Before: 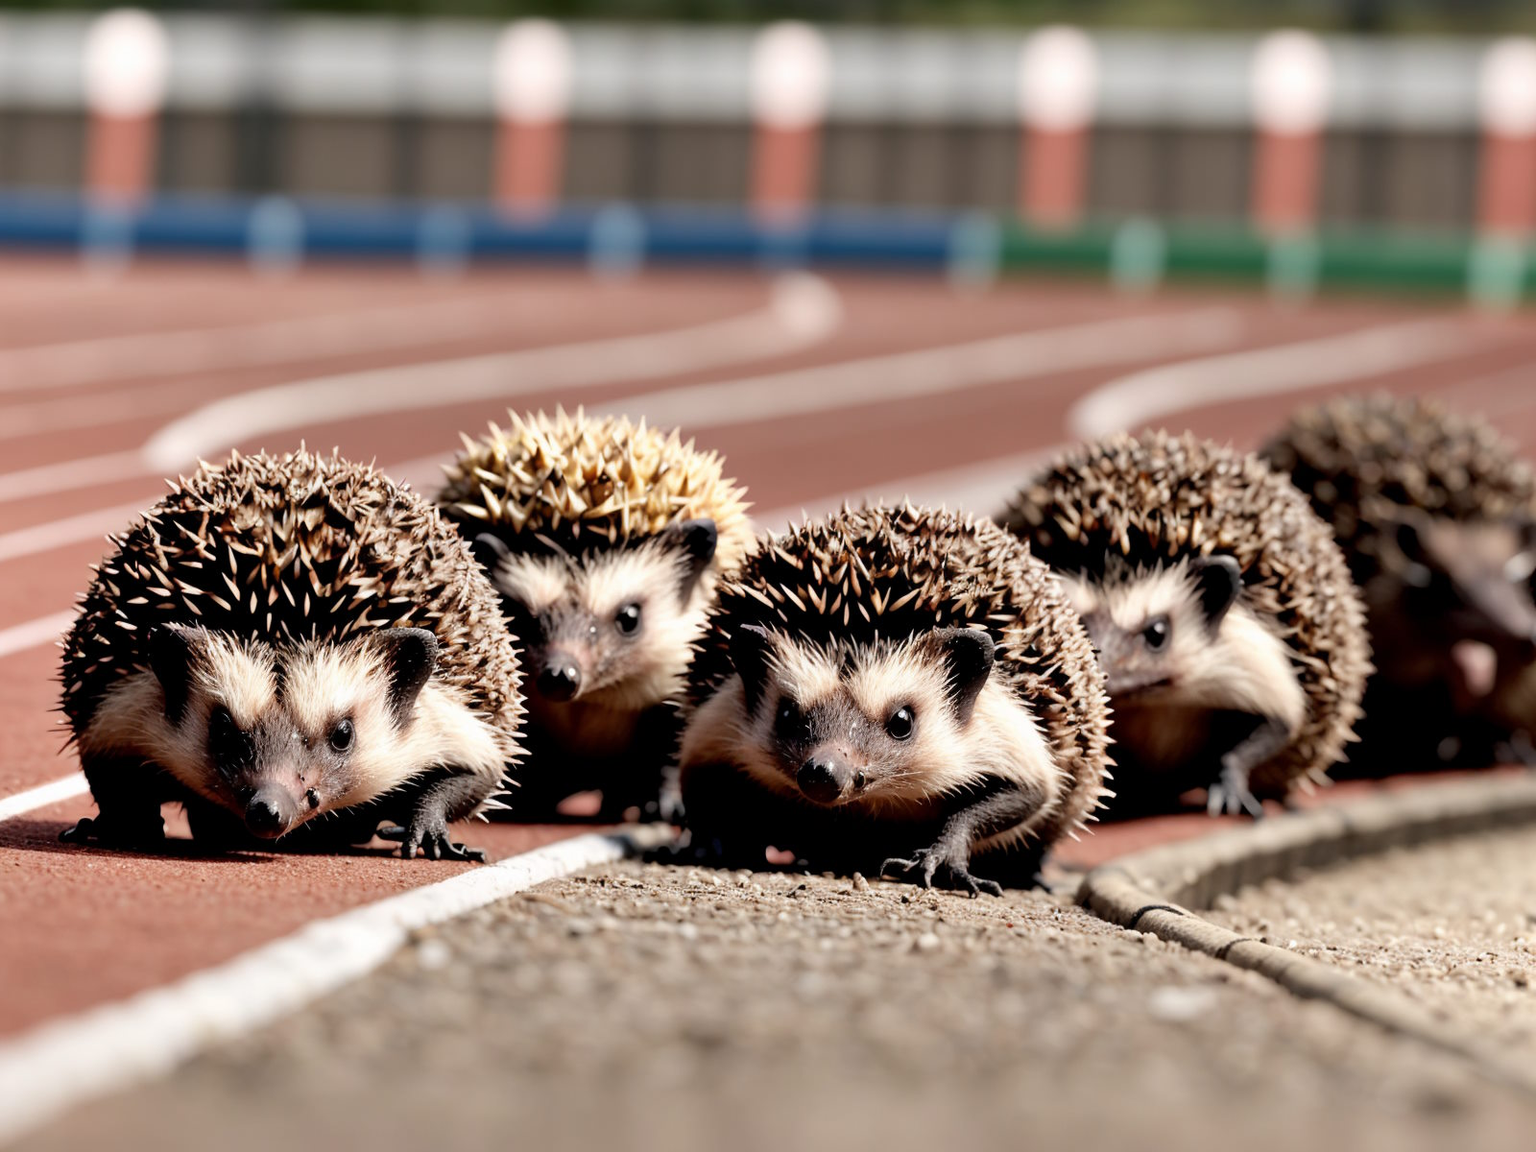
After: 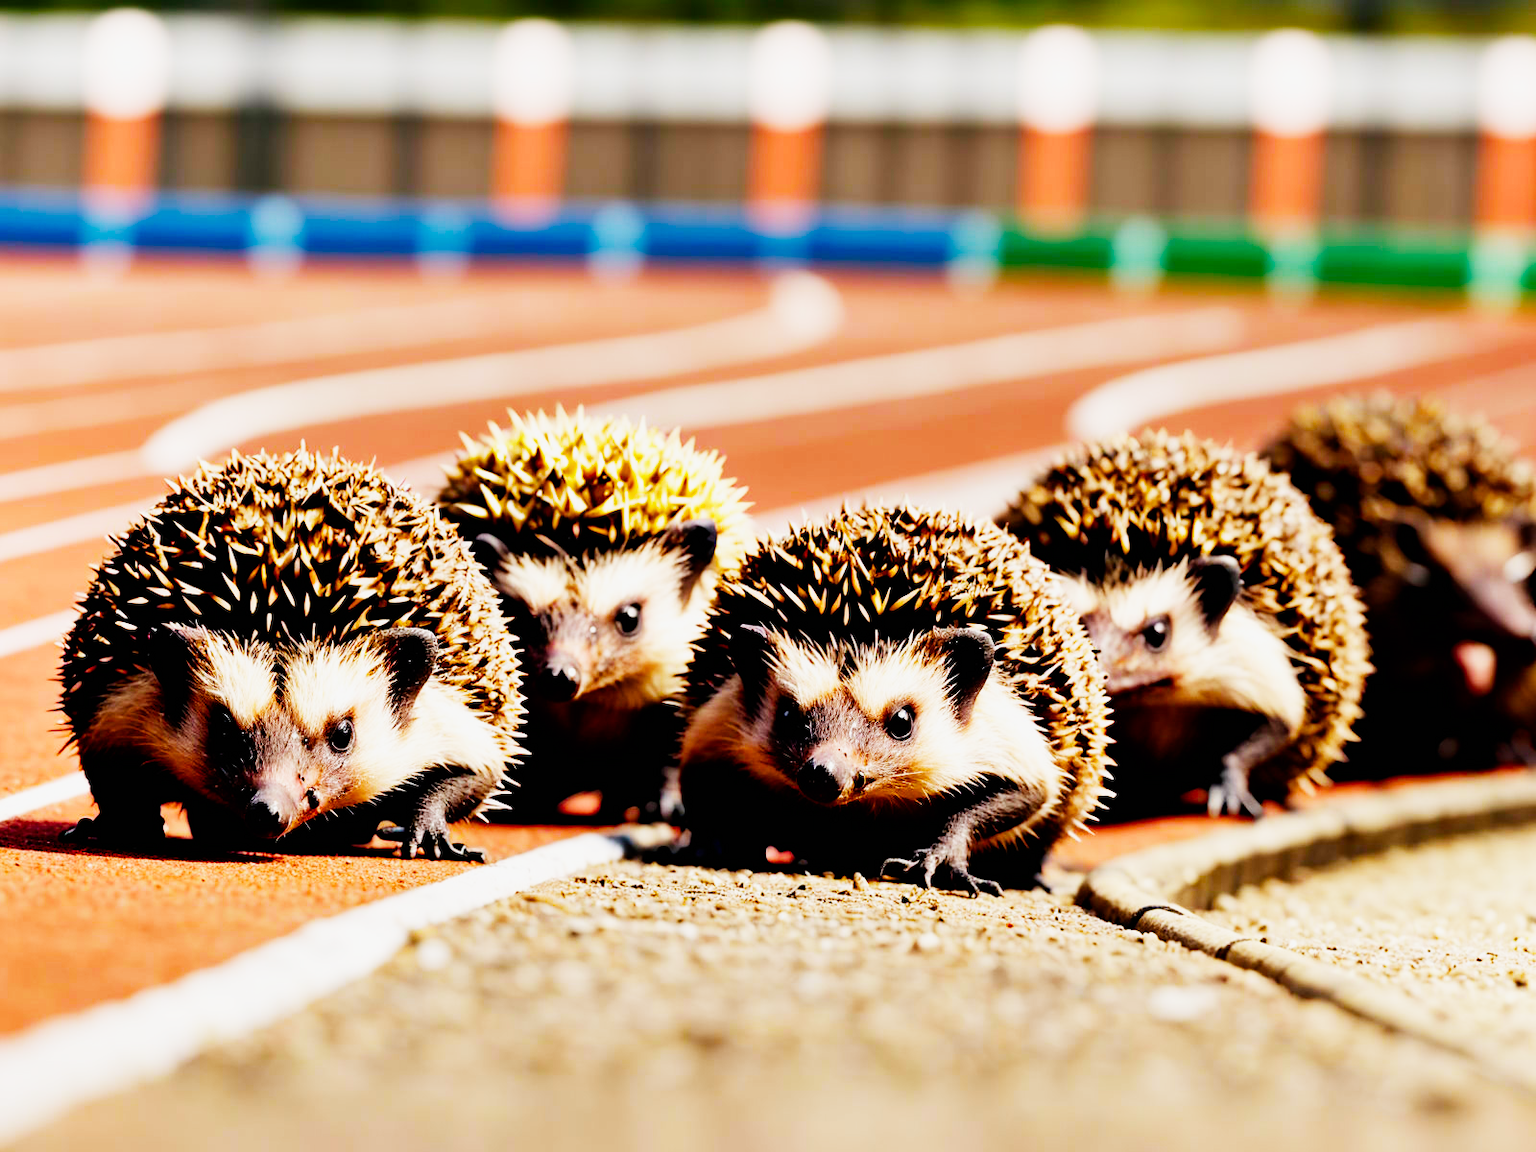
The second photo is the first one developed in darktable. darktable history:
color balance rgb: linear chroma grading › global chroma 25%, perceptual saturation grading › global saturation 40%, perceptual brilliance grading › global brilliance 30%, global vibrance 40%
sigmoid: contrast 1.8, skew -0.2, preserve hue 0%, red attenuation 0.1, red rotation 0.035, green attenuation 0.1, green rotation -0.017, blue attenuation 0.15, blue rotation -0.052, base primaries Rec2020
